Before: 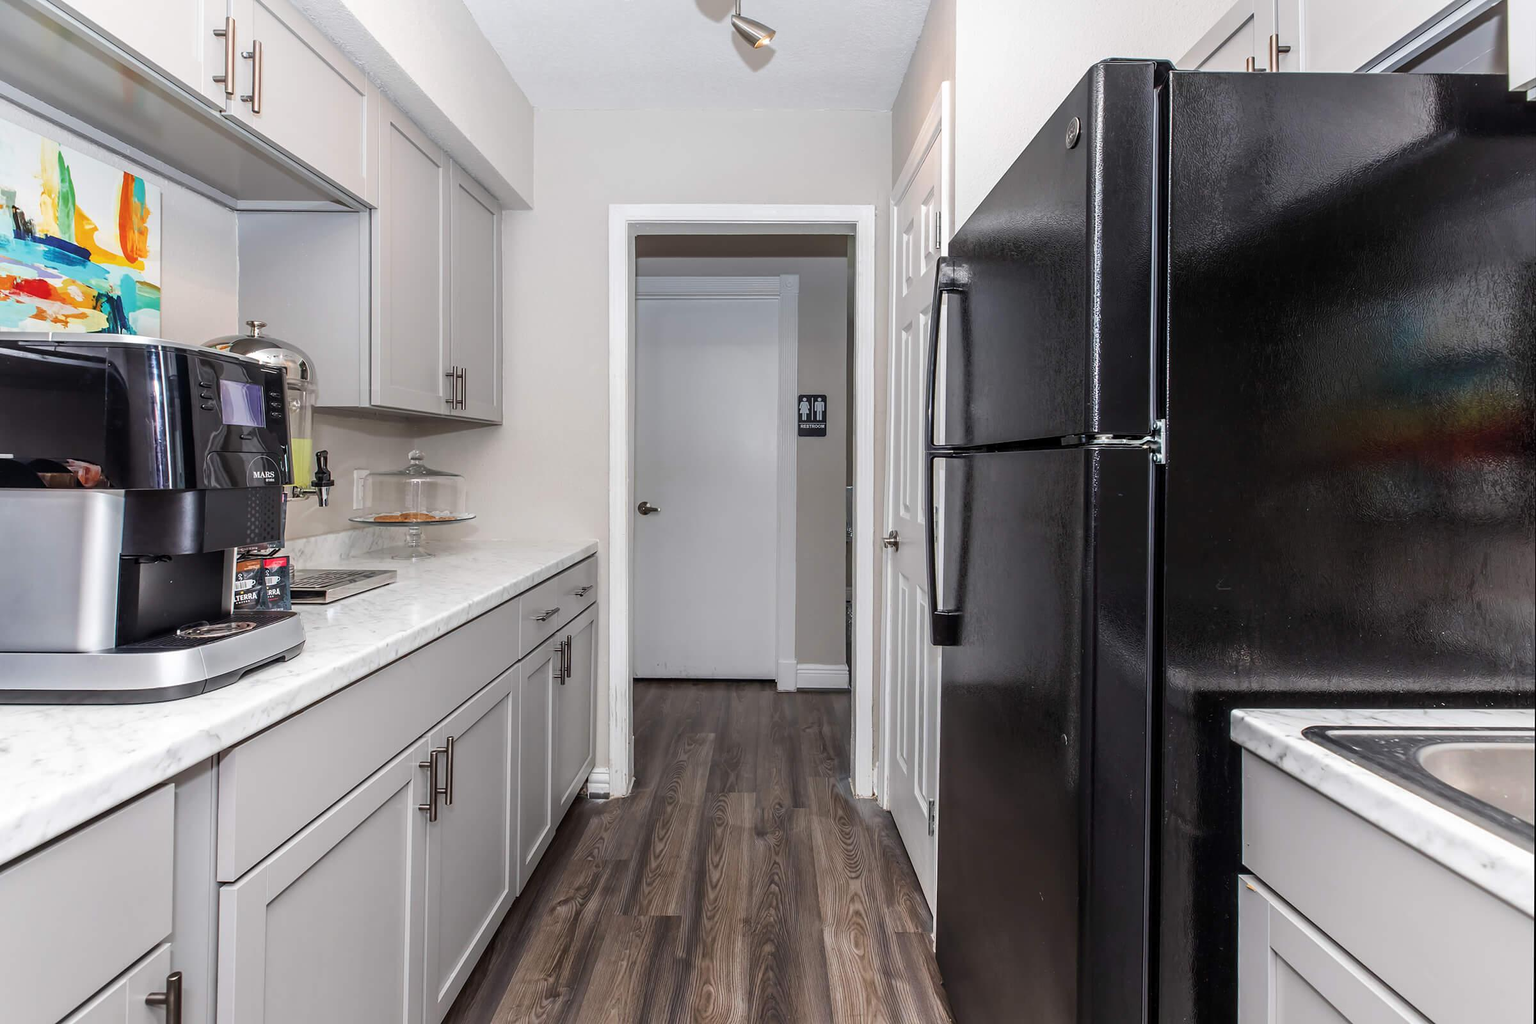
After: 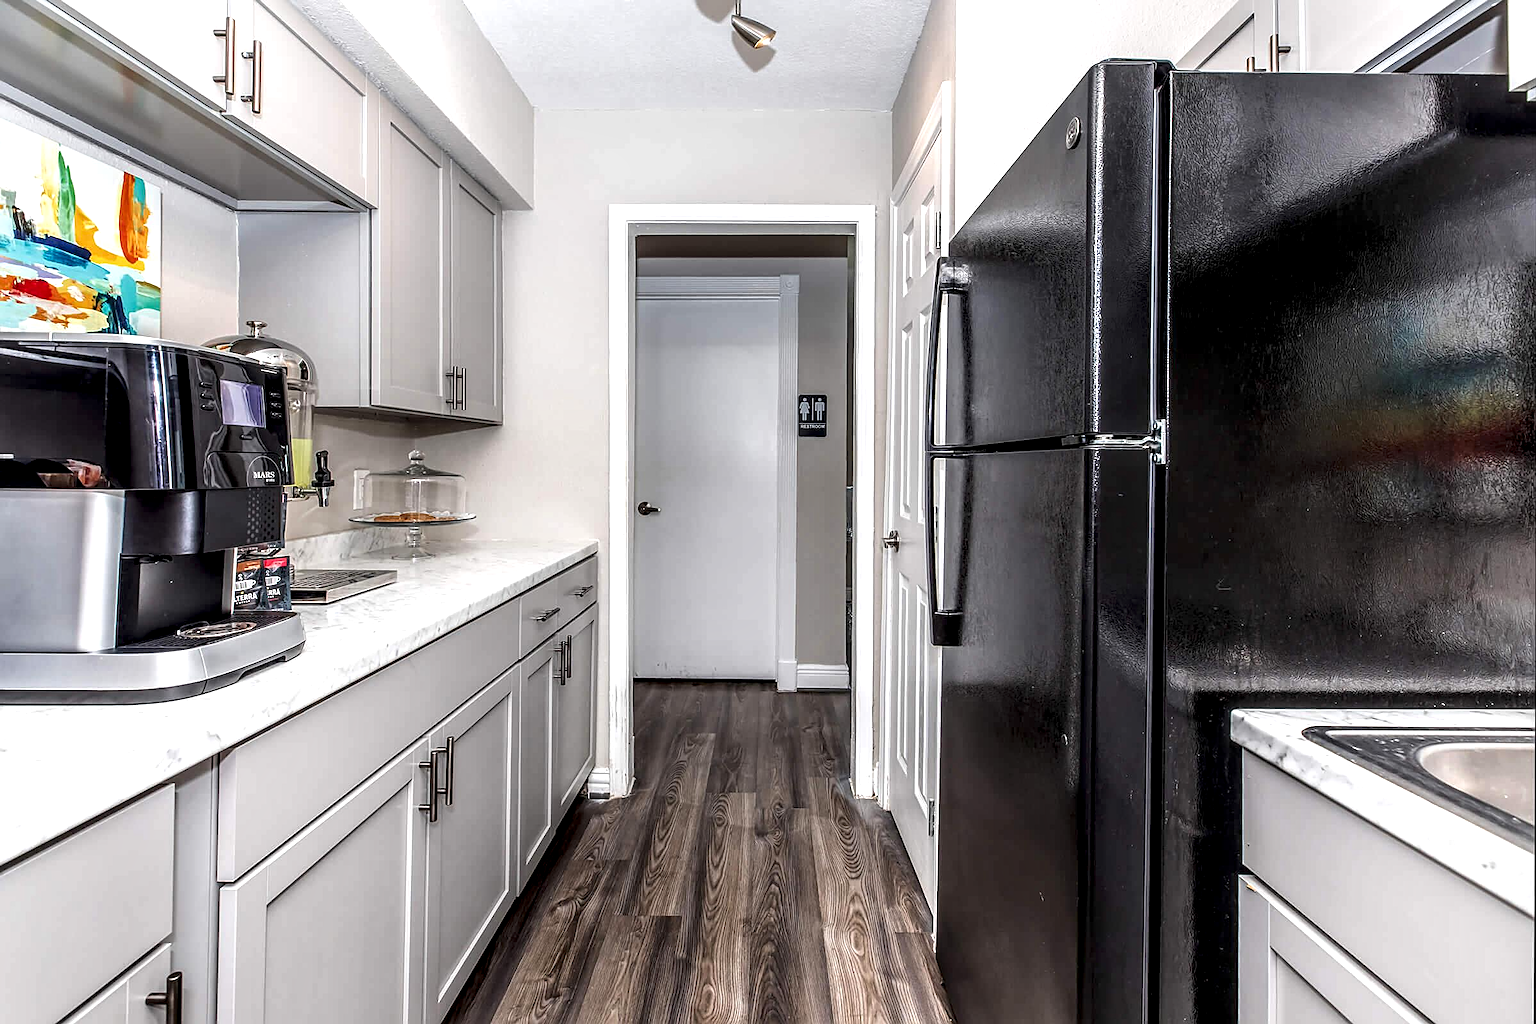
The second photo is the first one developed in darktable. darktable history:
local contrast: highlights 63%, shadows 54%, detail 169%, midtone range 0.516
exposure: exposure 0.296 EV, compensate highlight preservation false
sharpen: on, module defaults
